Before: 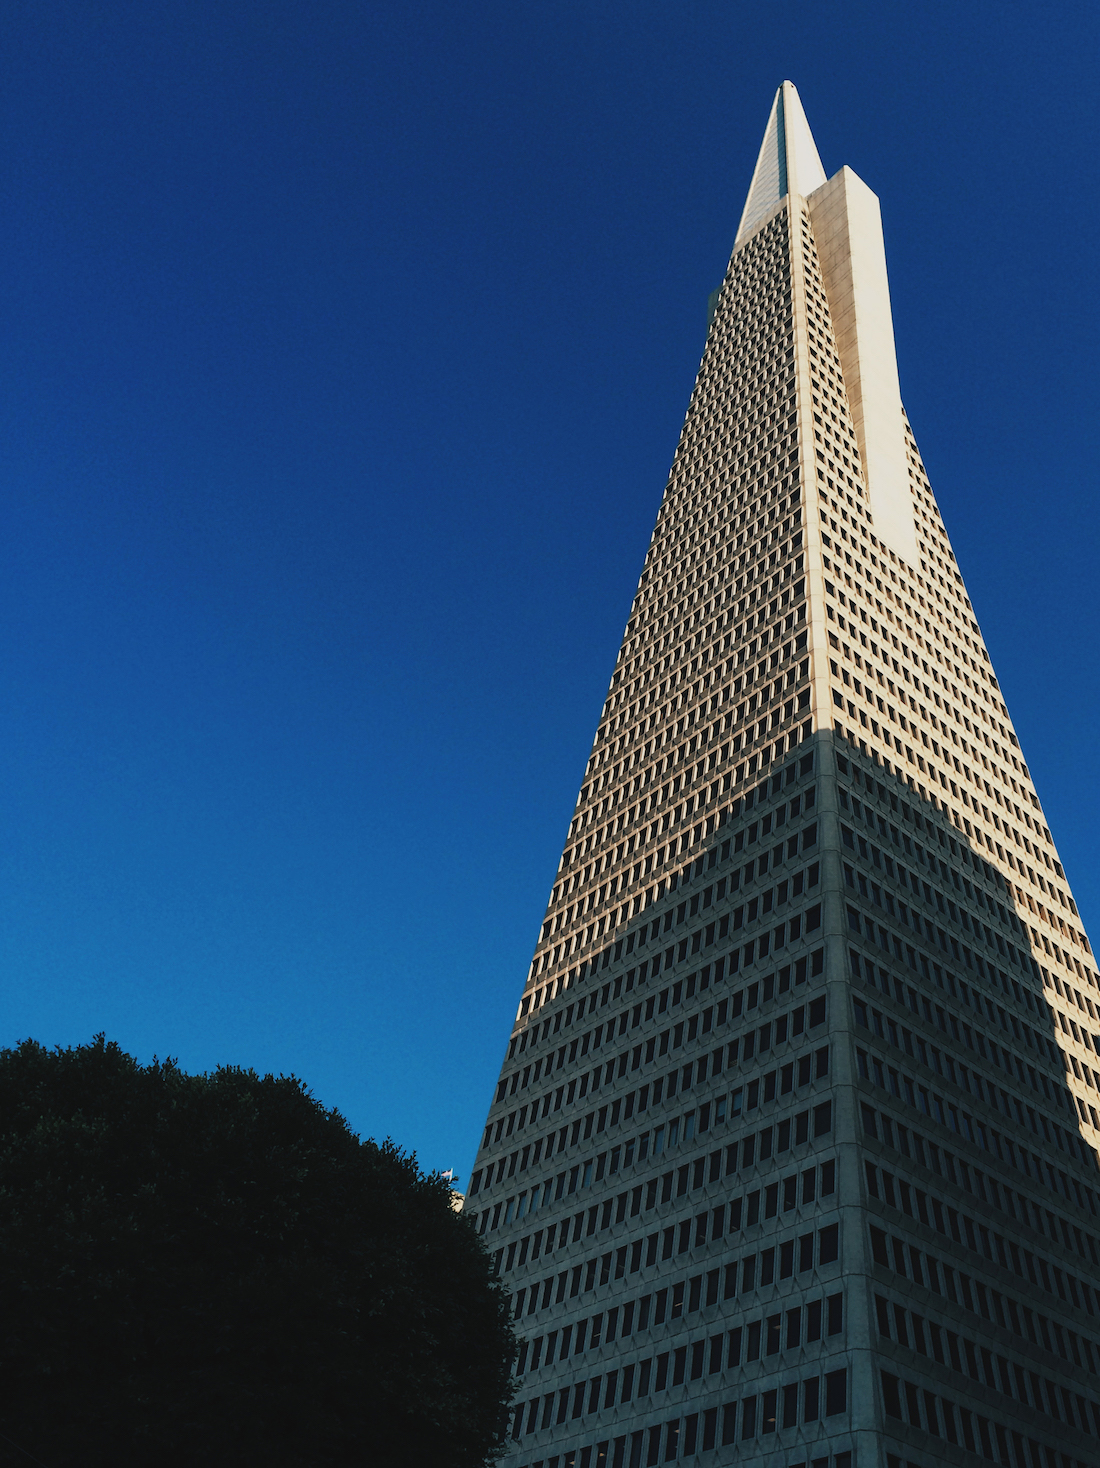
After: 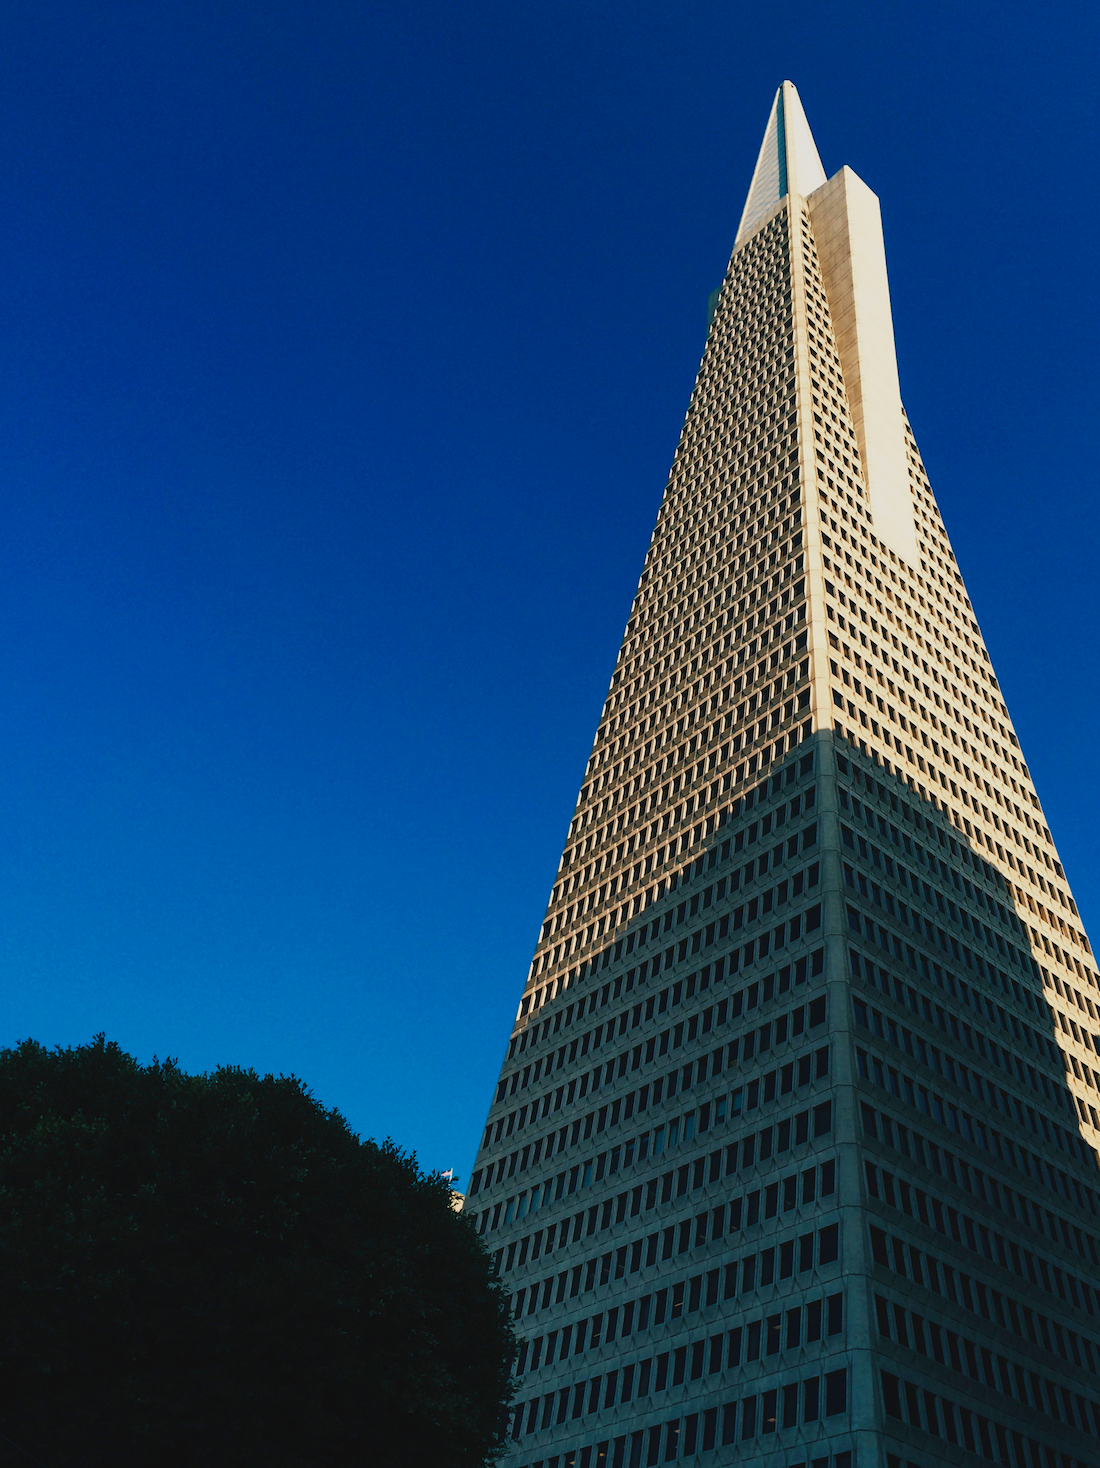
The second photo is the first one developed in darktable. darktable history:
color balance rgb: perceptual saturation grading › global saturation 20%, perceptual saturation grading › highlights -25%, perceptual saturation grading › shadows 25%
velvia: on, module defaults
white balance: emerald 1
